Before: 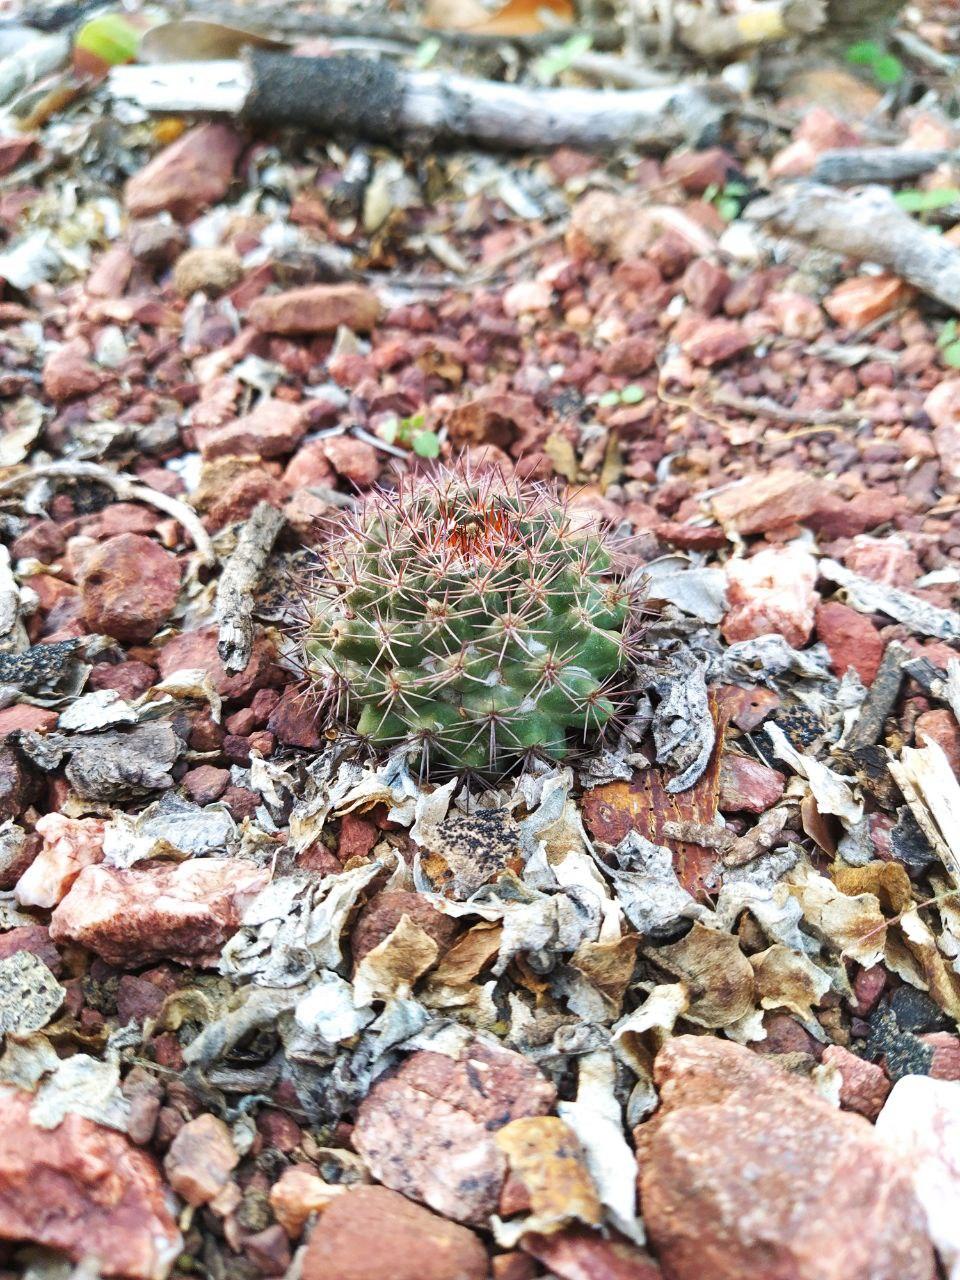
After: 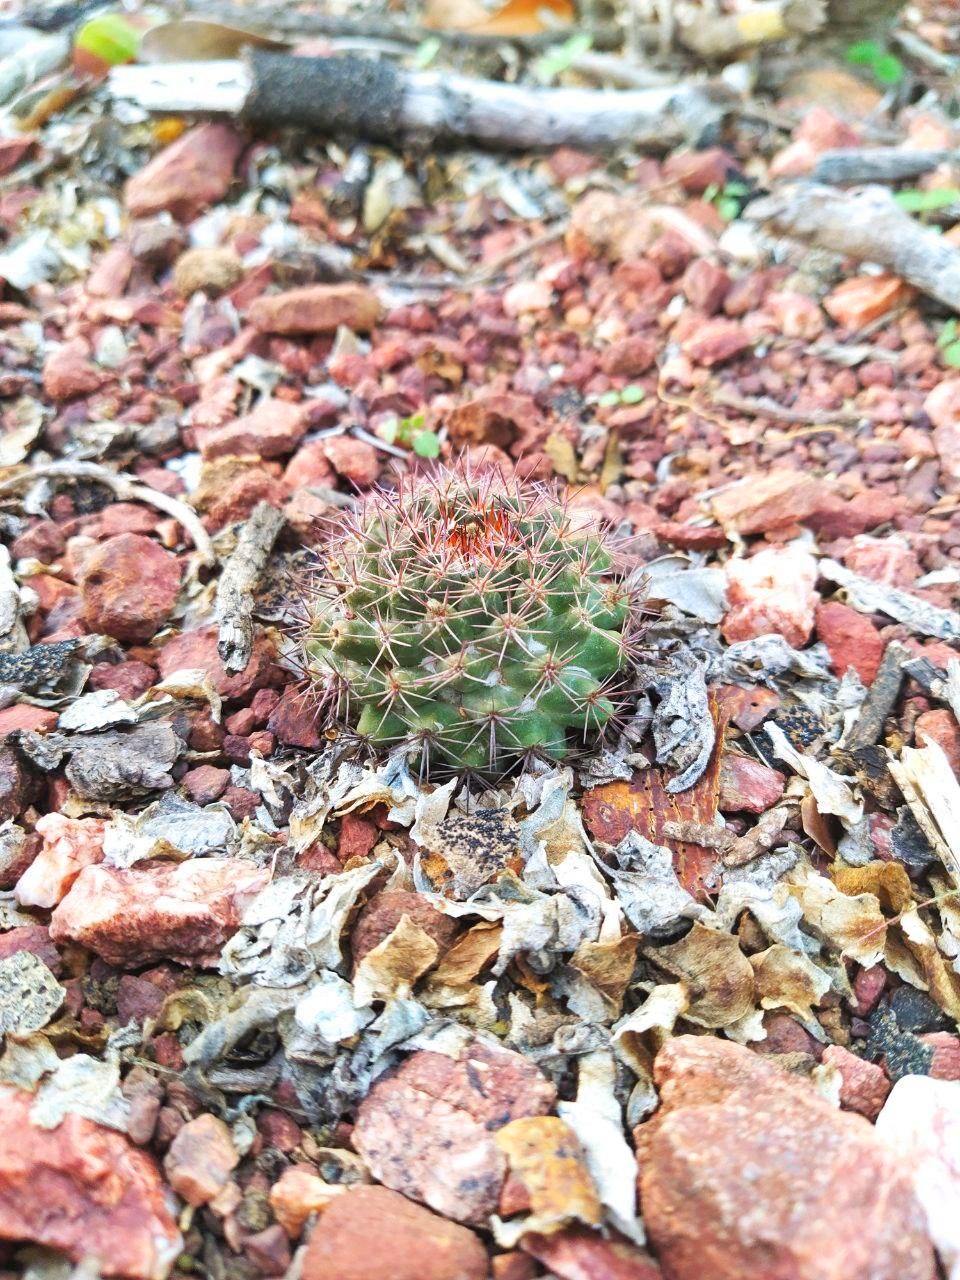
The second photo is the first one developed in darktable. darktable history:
contrast brightness saturation: brightness 0.09, saturation 0.191
